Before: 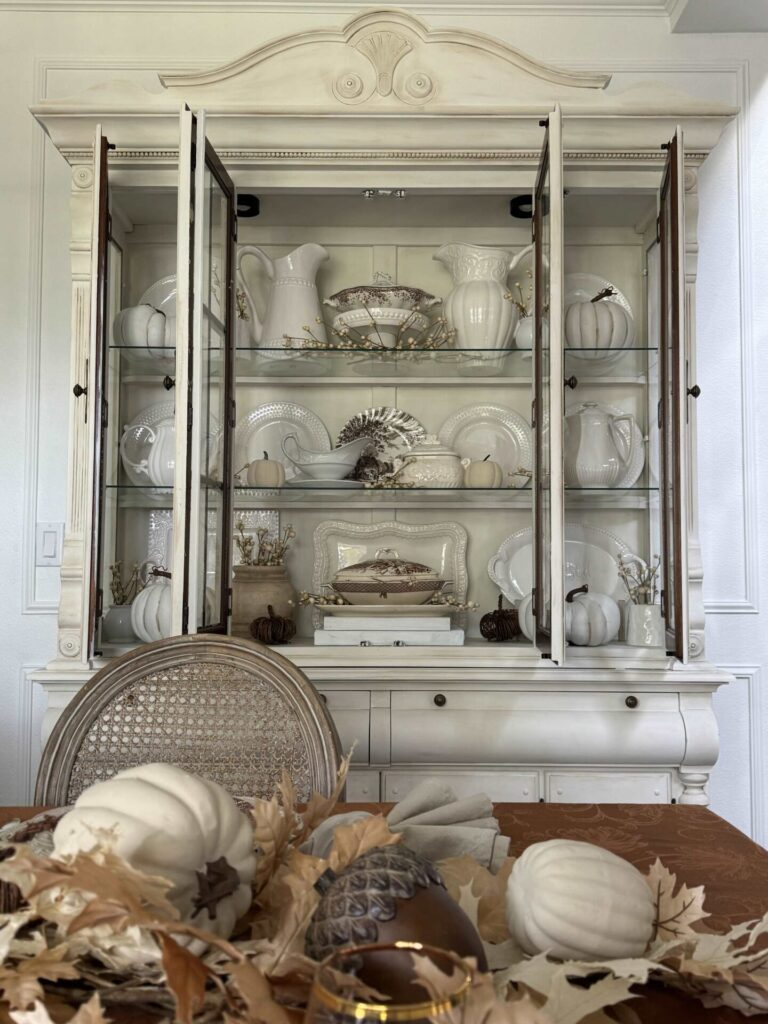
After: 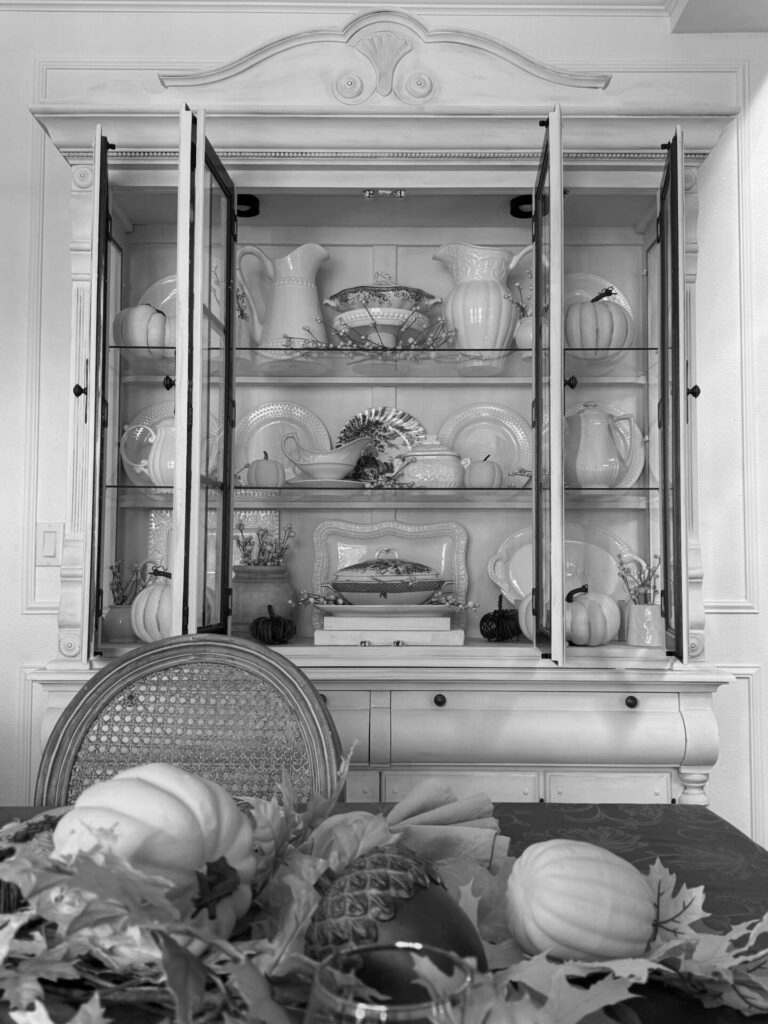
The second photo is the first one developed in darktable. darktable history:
color correction: saturation 2.15
bloom: size 3%, threshold 100%, strength 0%
monochrome: size 1
